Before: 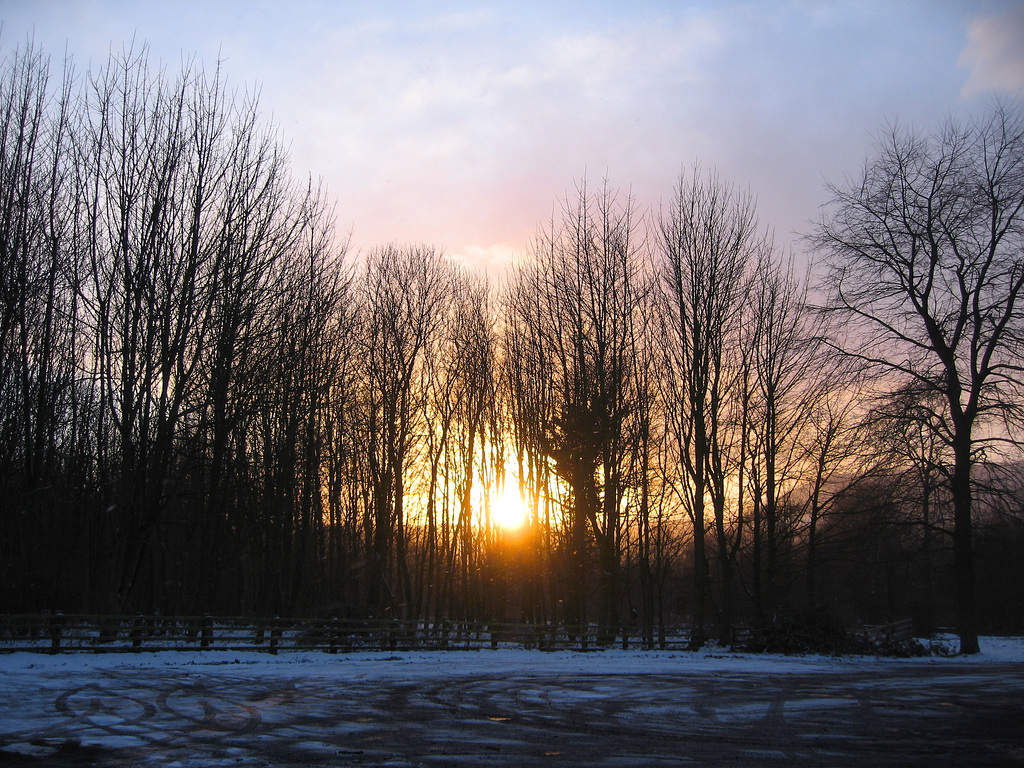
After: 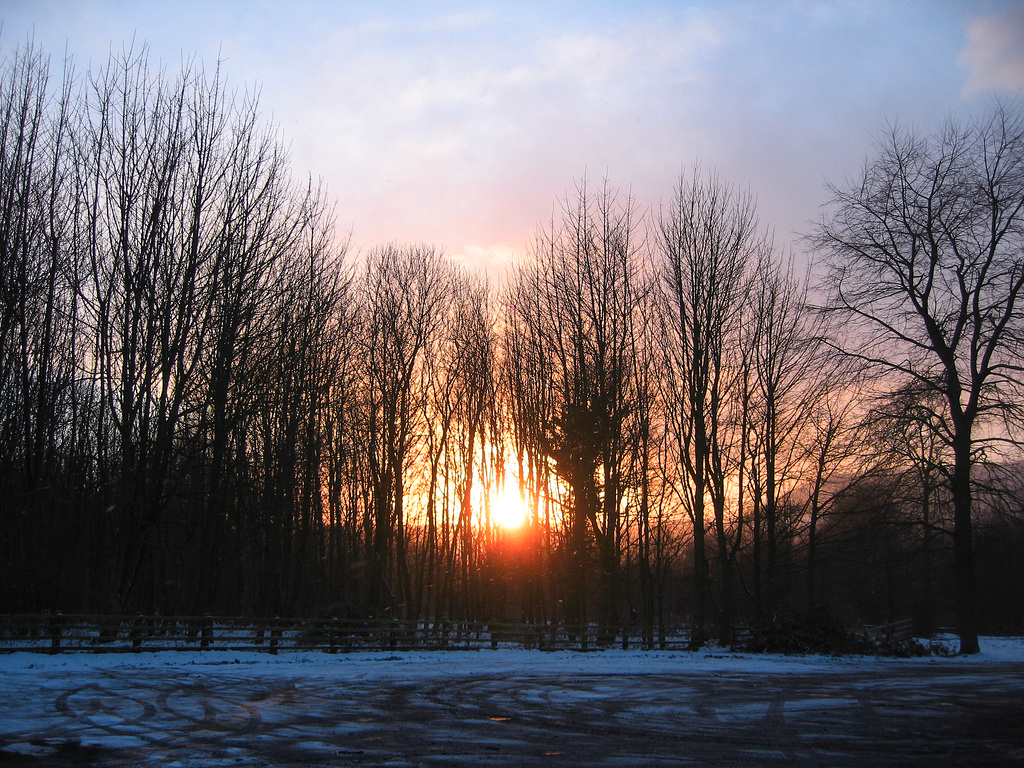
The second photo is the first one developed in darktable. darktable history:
color zones: curves: ch1 [(0.263, 0.53) (0.376, 0.287) (0.487, 0.512) (0.748, 0.547) (1, 0.513)]; ch2 [(0.262, 0.45) (0.751, 0.477)], mix 31.98%
